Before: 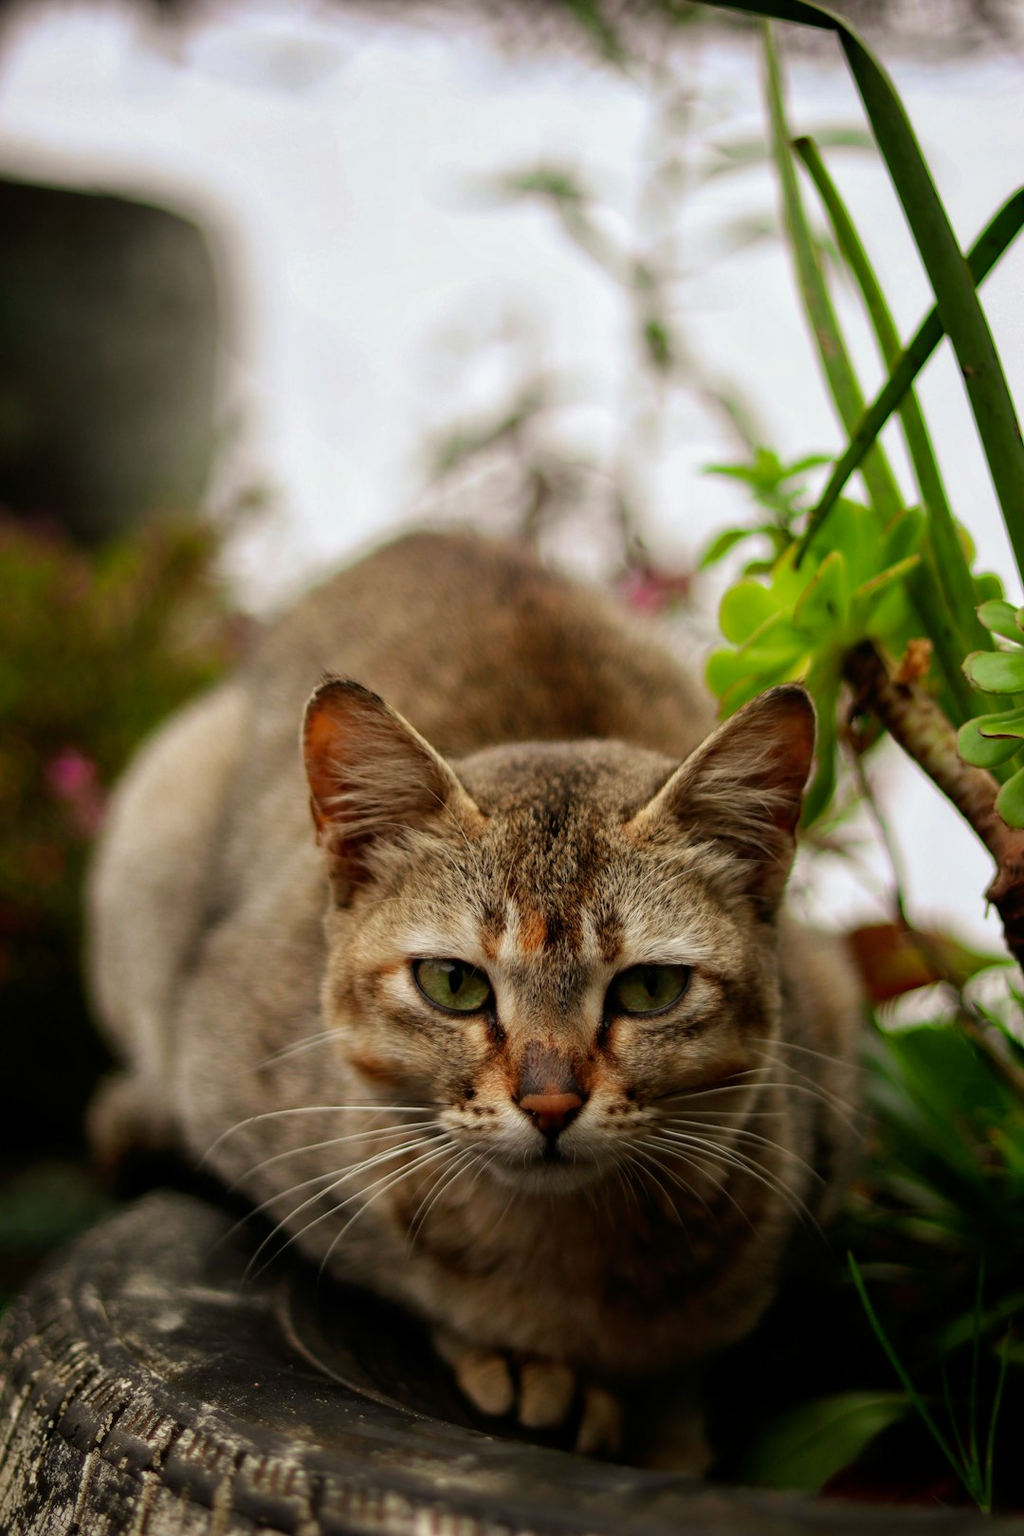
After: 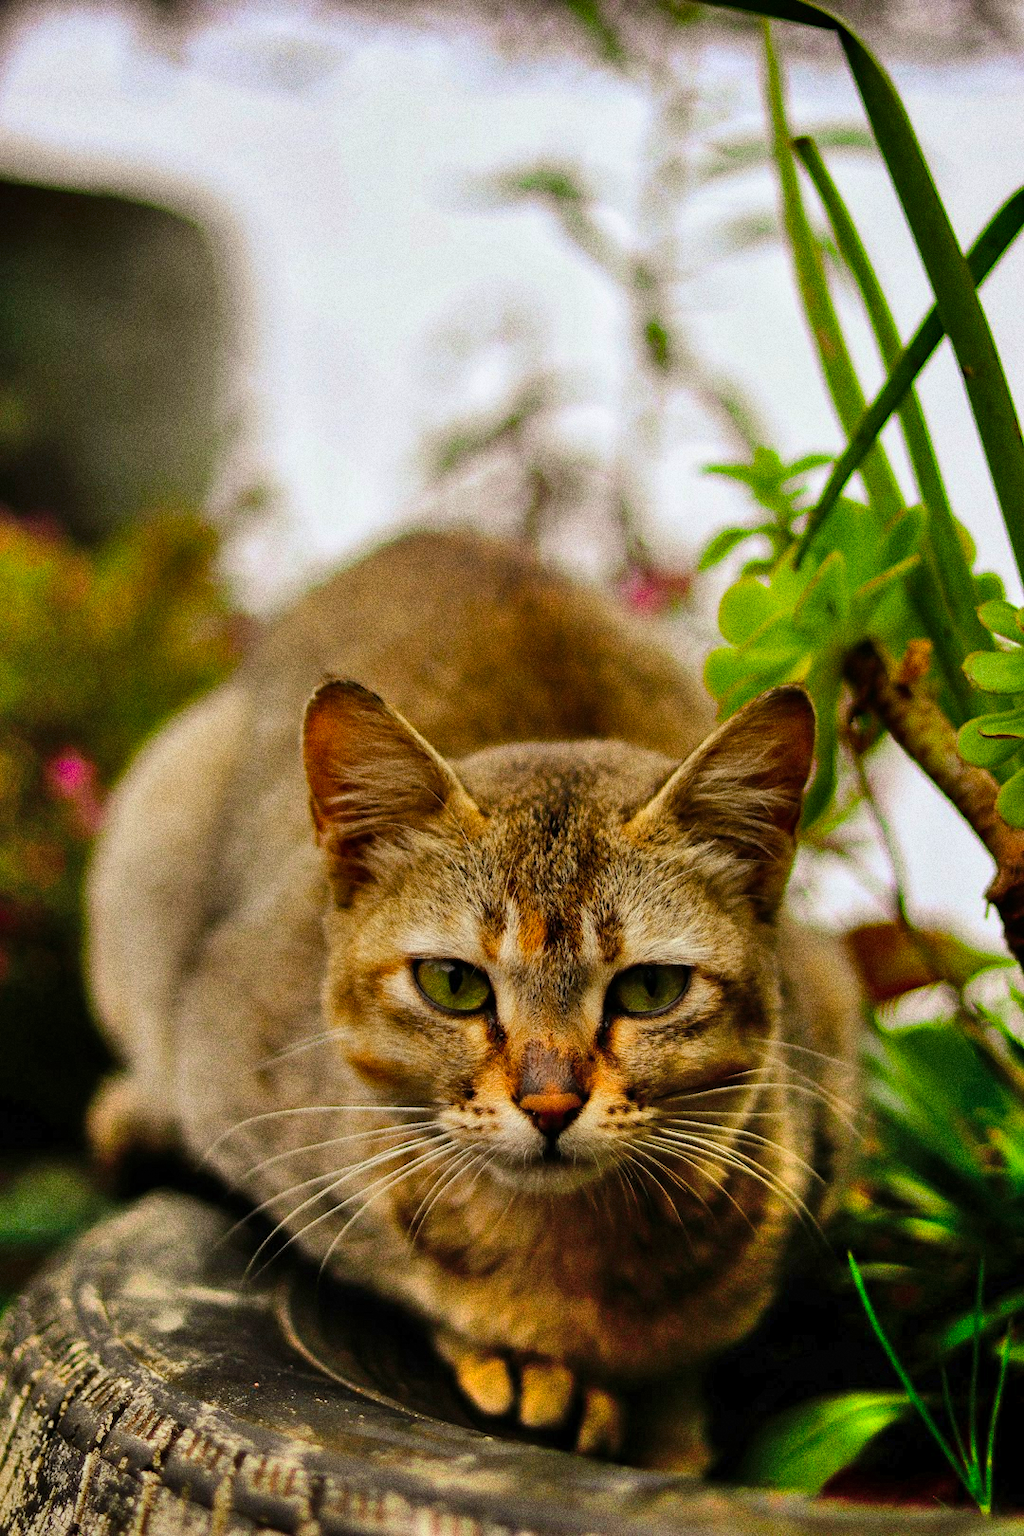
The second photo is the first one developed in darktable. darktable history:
color balance rgb: linear chroma grading › global chroma 15%, perceptual saturation grading › global saturation 30%
grain: strength 49.07%
shadows and highlights: shadows 75, highlights -25, soften with gaussian
